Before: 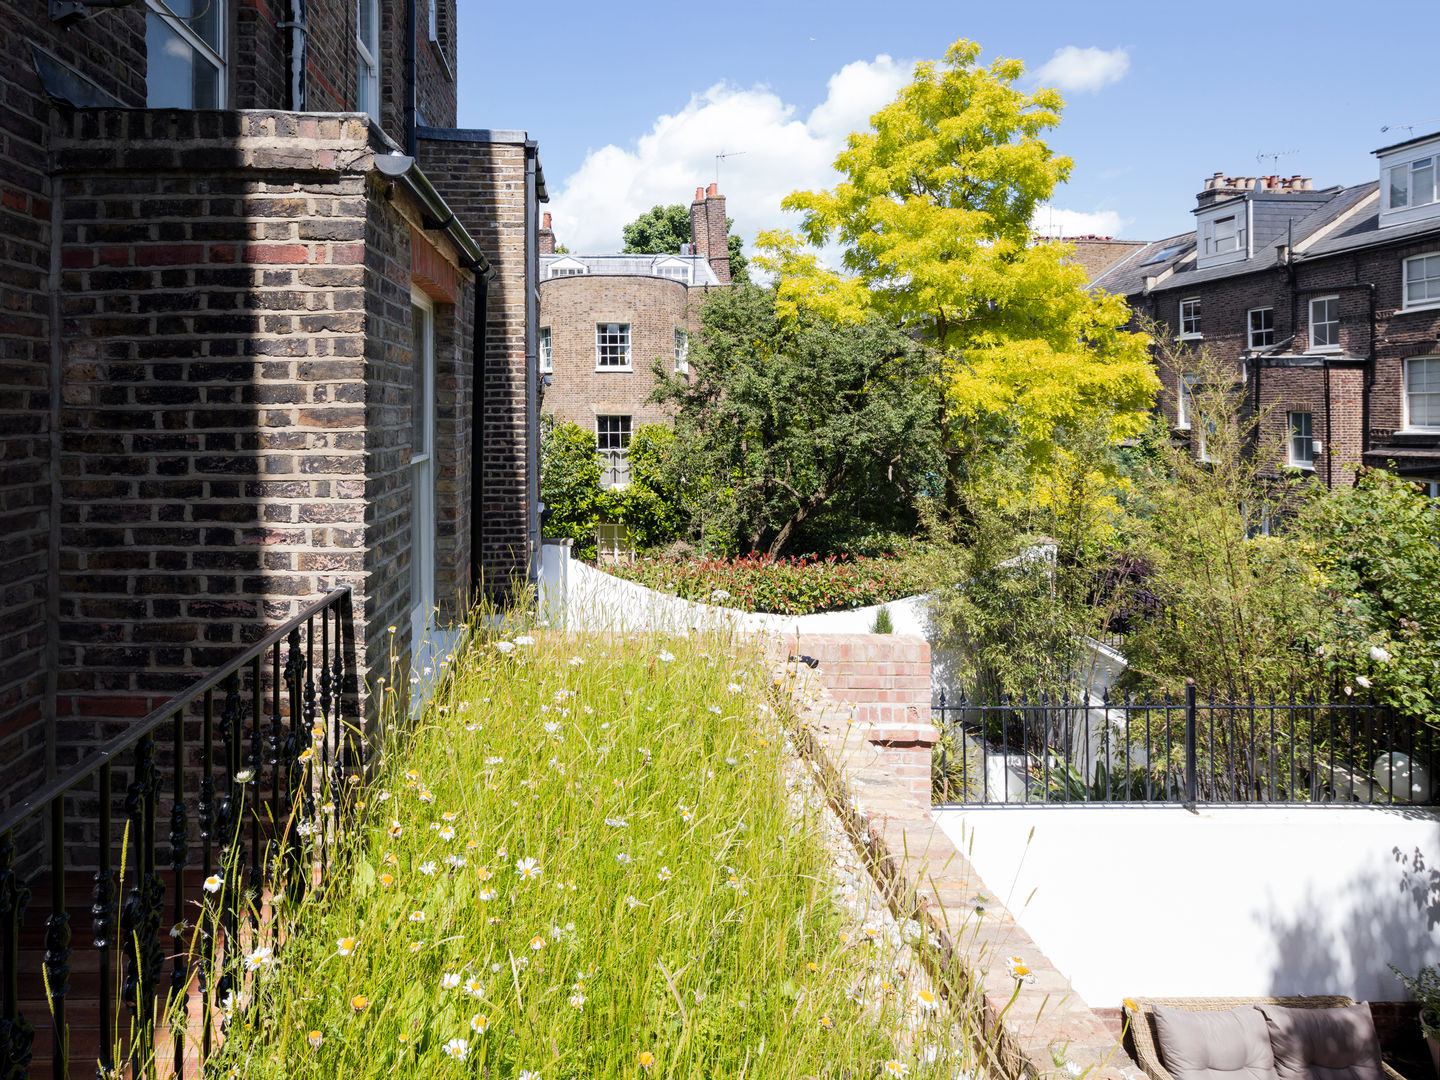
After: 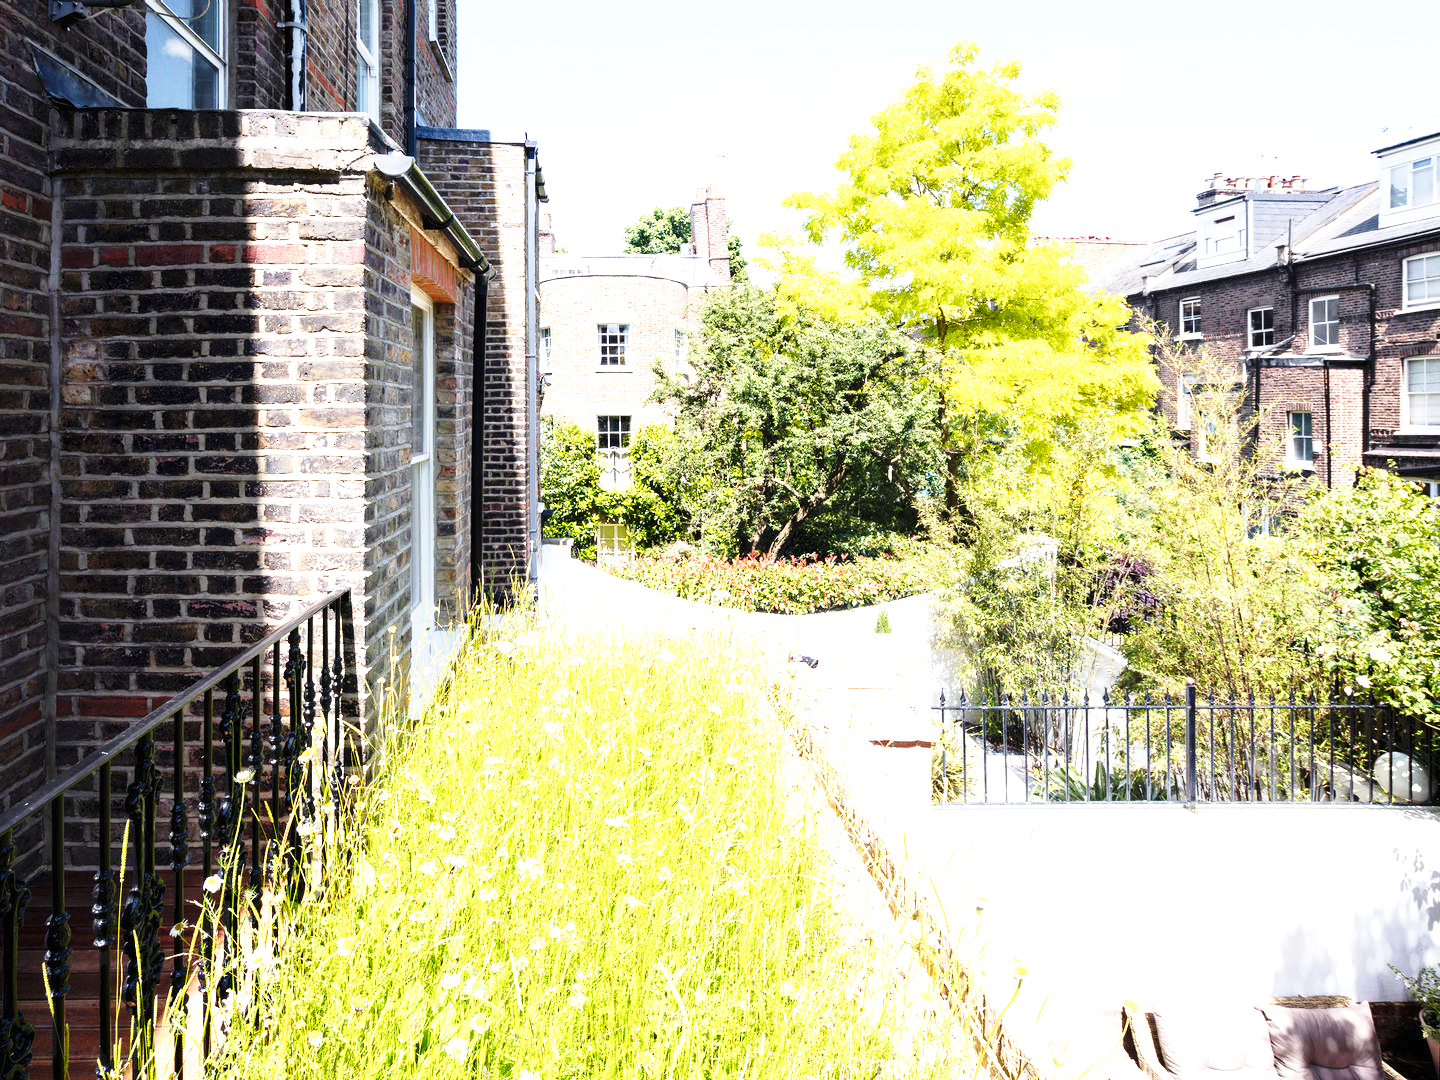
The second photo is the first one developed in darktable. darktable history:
base curve: curves: ch0 [(0, 0) (0.028, 0.03) (0.121, 0.232) (0.46, 0.748) (0.859, 0.968) (1, 1)], exposure shift 0.574, preserve colors none
exposure: black level correction 0, exposure 1.199 EV, compensate exposure bias true, compensate highlight preservation false
